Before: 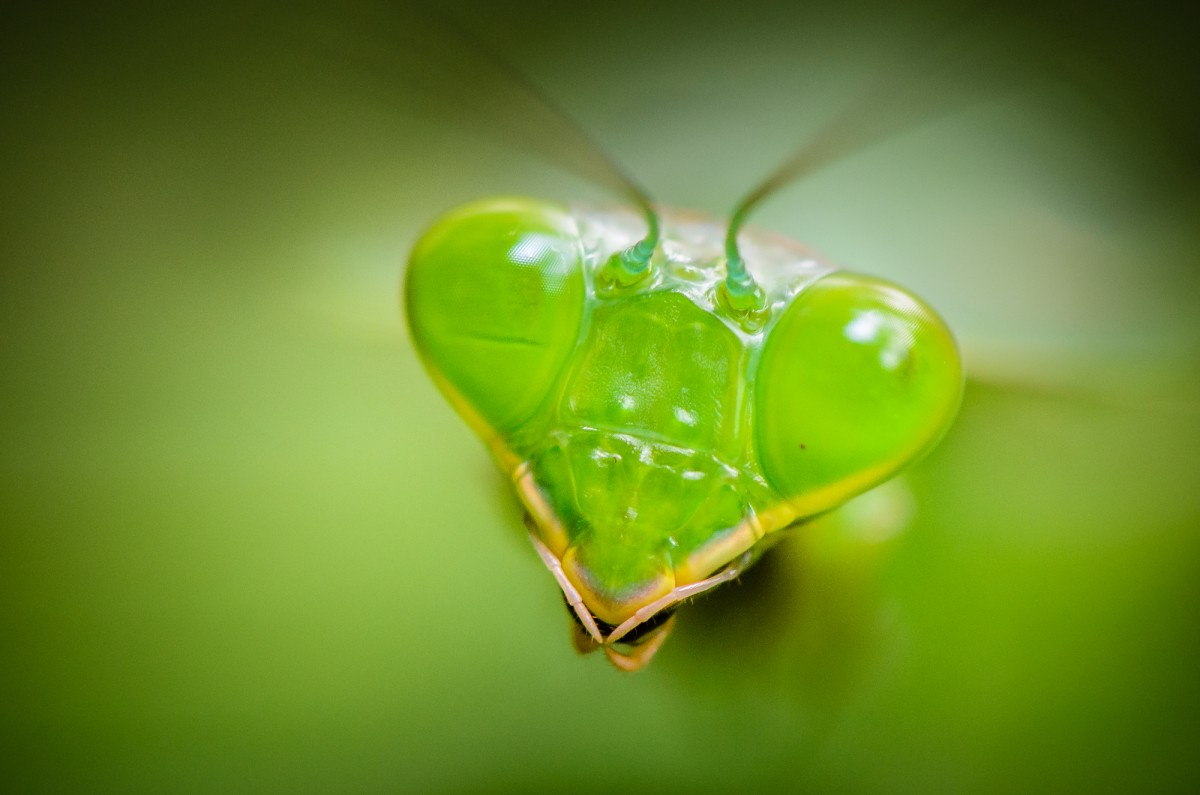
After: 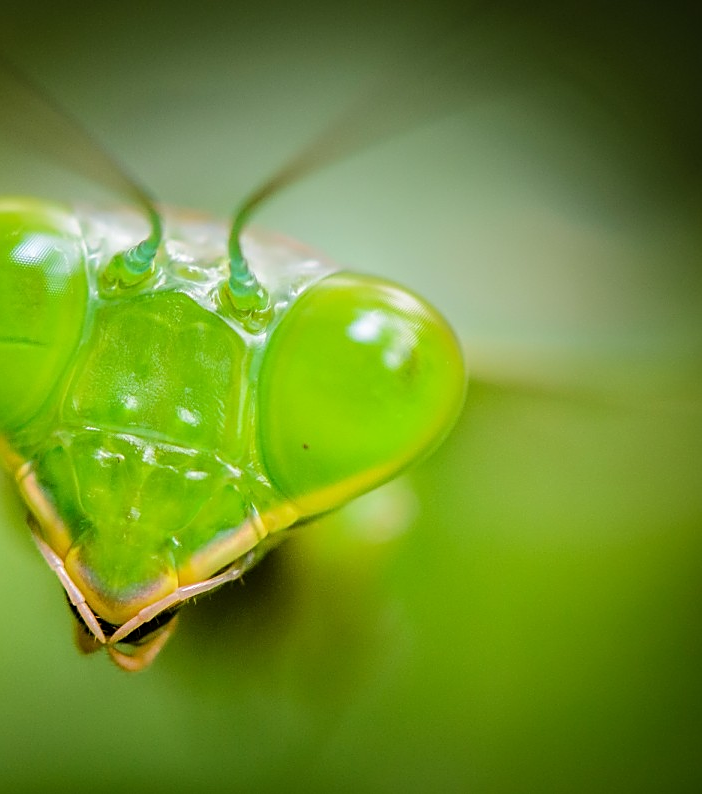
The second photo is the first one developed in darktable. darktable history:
crop: left 41.434%
sharpen: on, module defaults
tone equalizer: edges refinement/feathering 500, mask exposure compensation -1.57 EV, preserve details no
